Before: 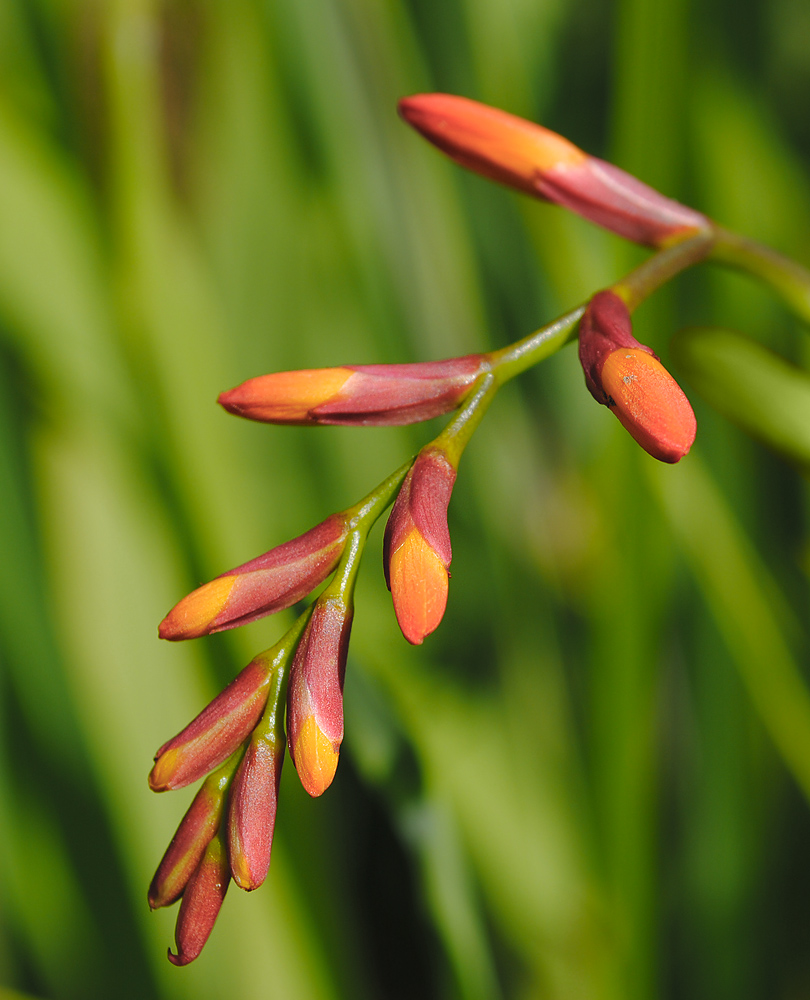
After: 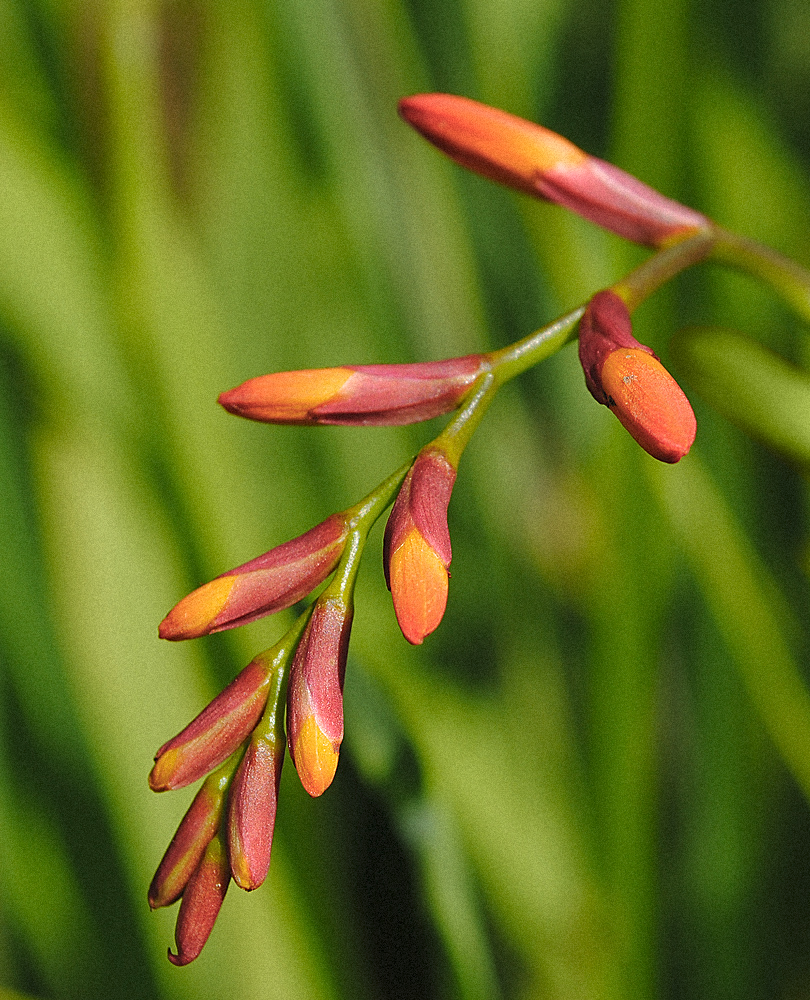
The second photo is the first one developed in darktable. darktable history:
sharpen: radius 1.864, amount 0.398, threshold 1.271
grain: mid-tones bias 0%
tone equalizer: on, module defaults
velvia: on, module defaults
